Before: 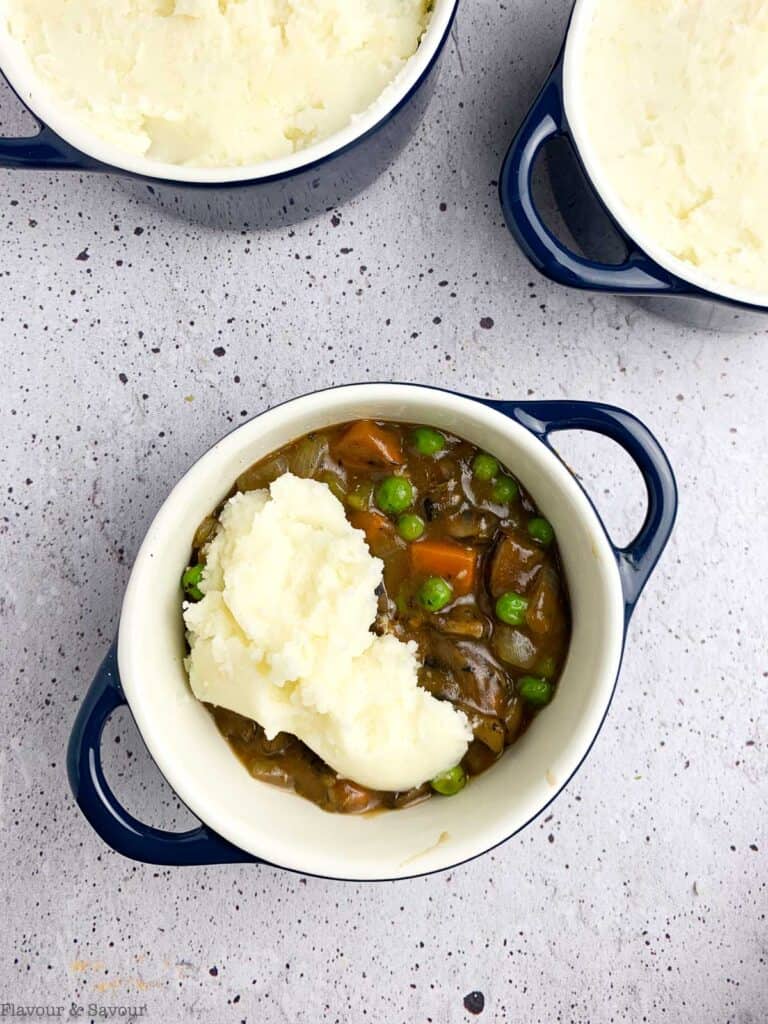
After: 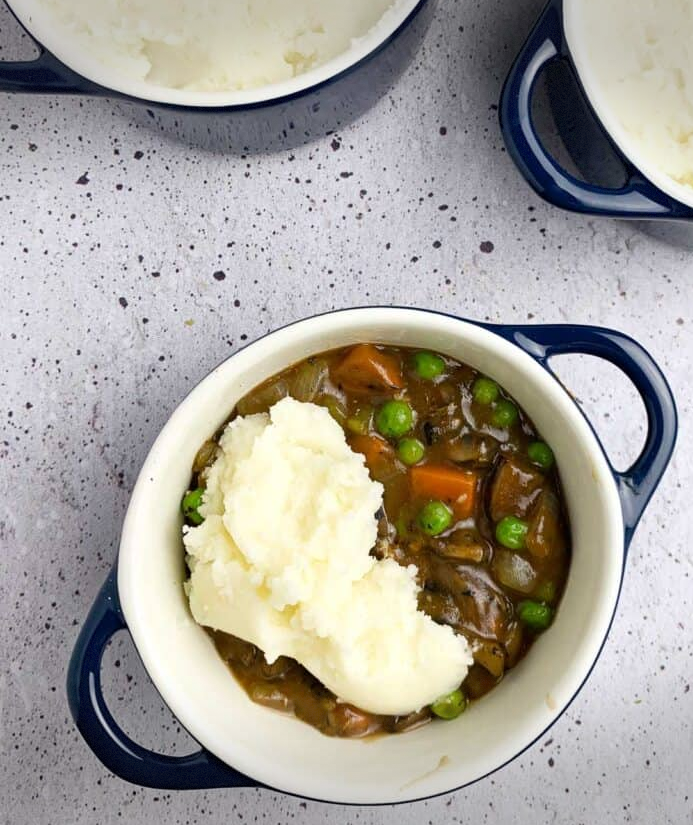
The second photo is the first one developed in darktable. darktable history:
crop: top 7.49%, right 9.717%, bottom 11.943%
vignetting: fall-off start 100%, brightness -0.406, saturation -0.3, width/height ratio 1.324, dithering 8-bit output, unbound false
